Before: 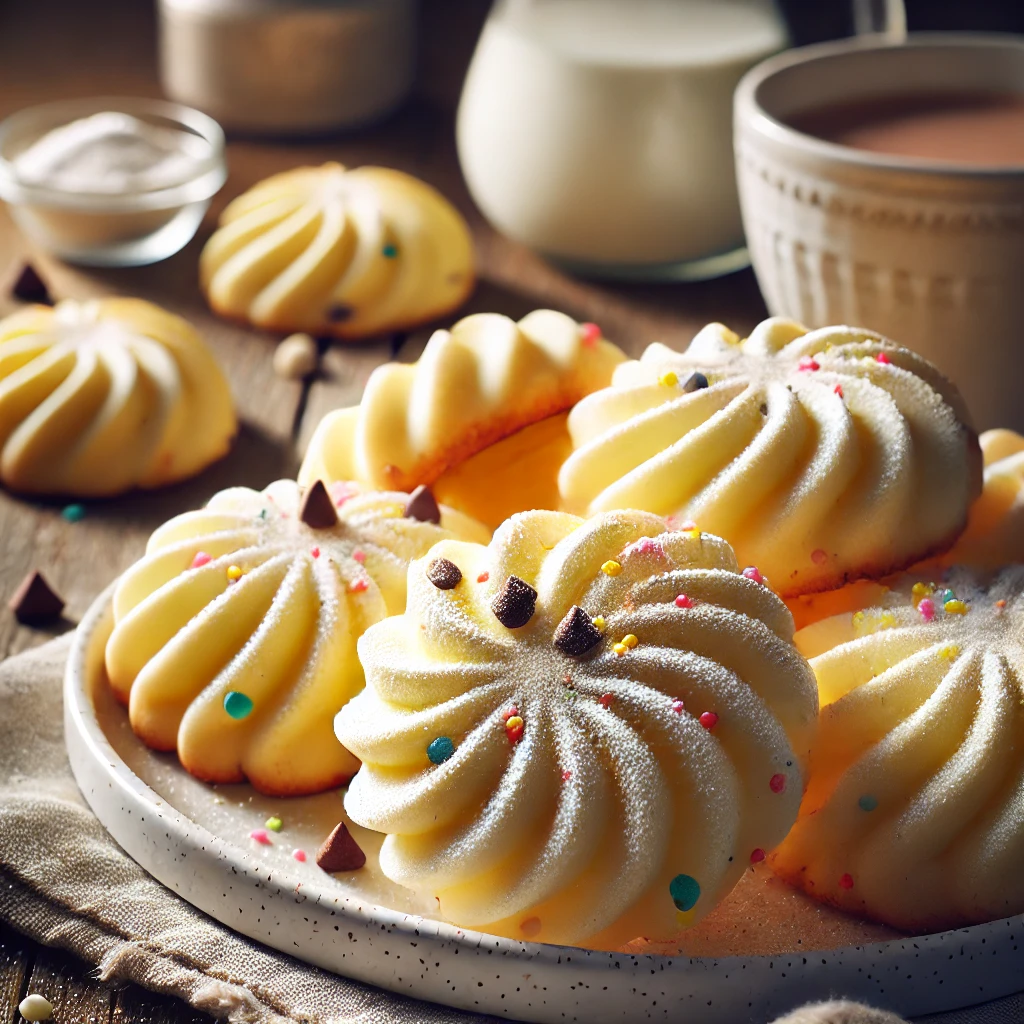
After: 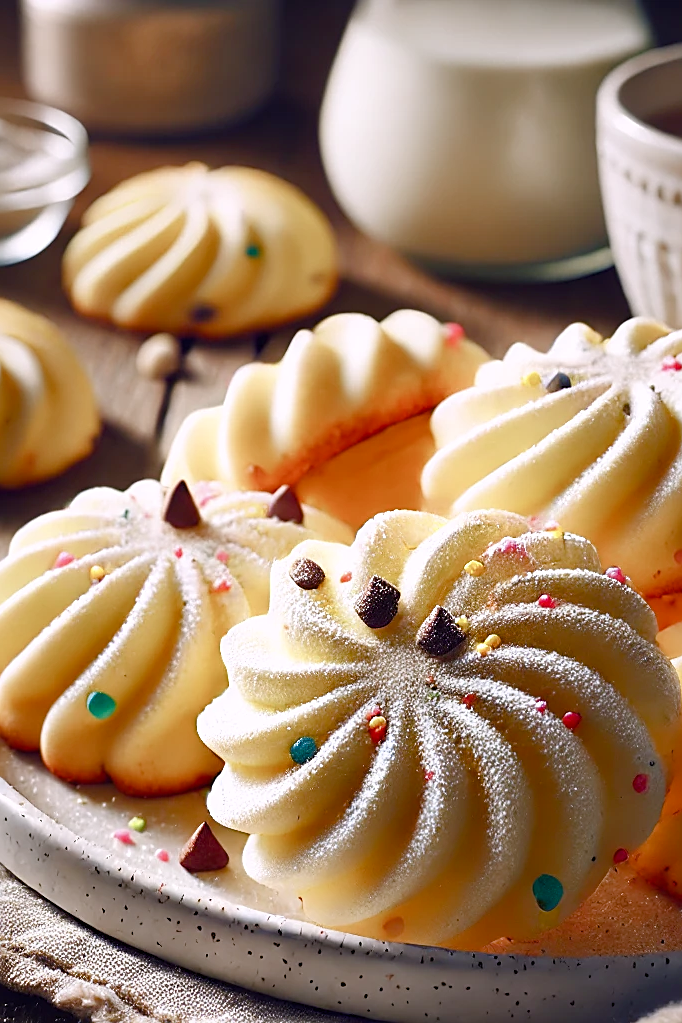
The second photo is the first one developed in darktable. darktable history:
sharpen: on, module defaults
color balance rgb: highlights gain › chroma 2.04%, highlights gain › hue 290.08°, perceptual saturation grading › global saturation 20%, perceptual saturation grading › highlights -49.893%, perceptual saturation grading › shadows 25.34%, global vibrance 0.441%
crop and rotate: left 13.38%, right 19.946%
